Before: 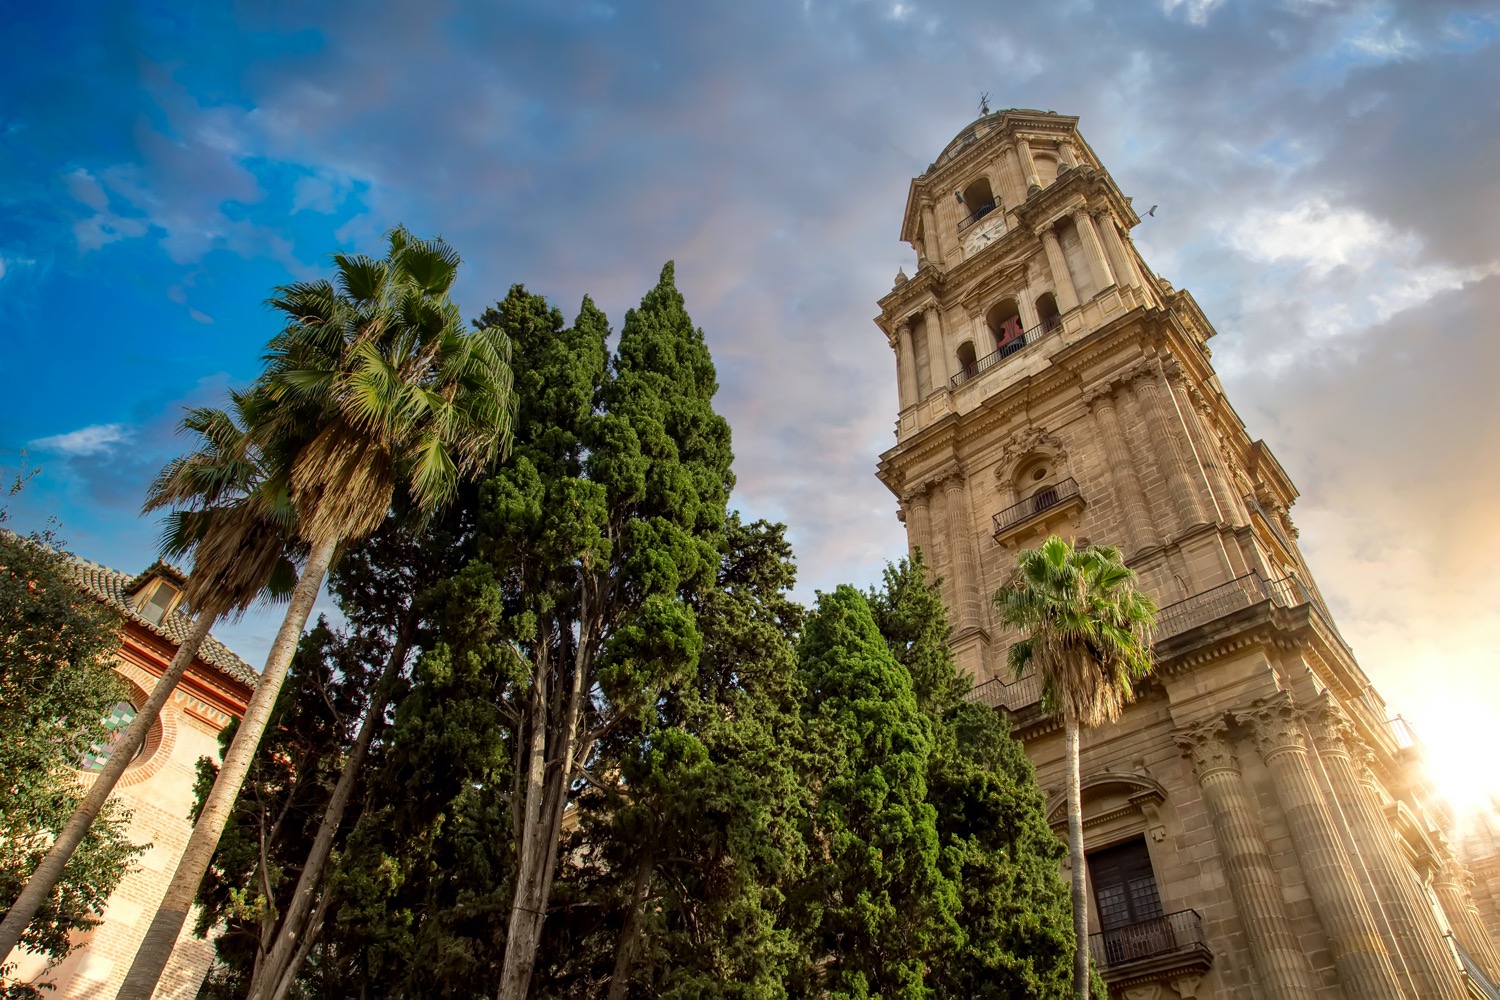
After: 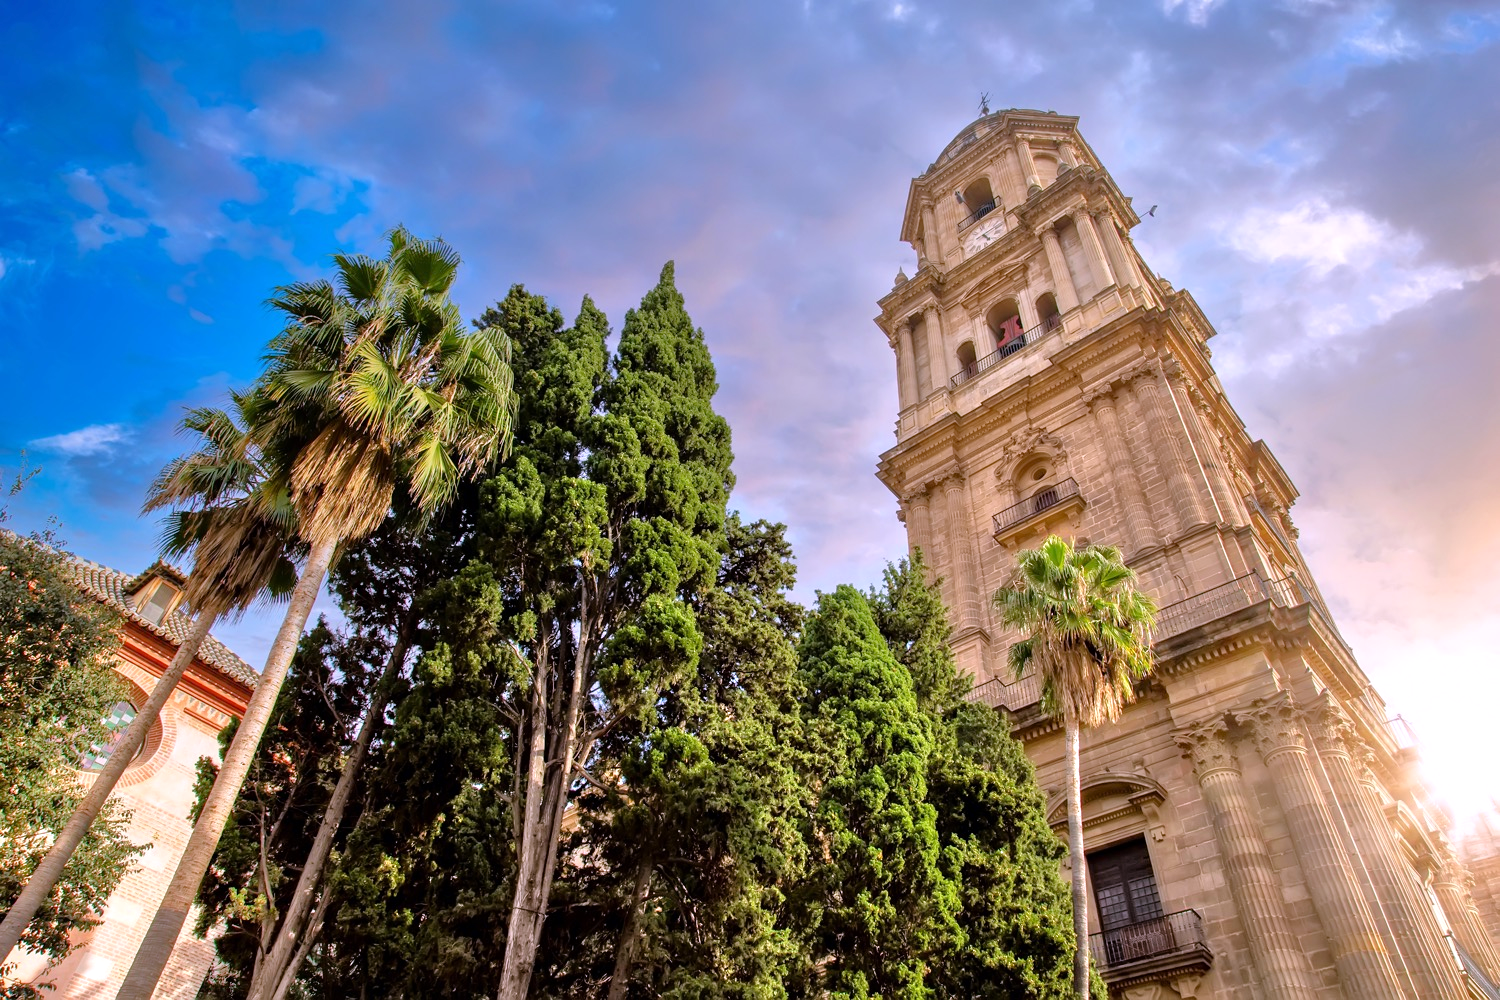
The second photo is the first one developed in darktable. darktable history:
white balance: red 1.042, blue 1.17
tone equalizer: -7 EV 0.15 EV, -6 EV 0.6 EV, -5 EV 1.15 EV, -4 EV 1.33 EV, -3 EV 1.15 EV, -2 EV 0.6 EV, -1 EV 0.15 EV, mask exposure compensation -0.5 EV
